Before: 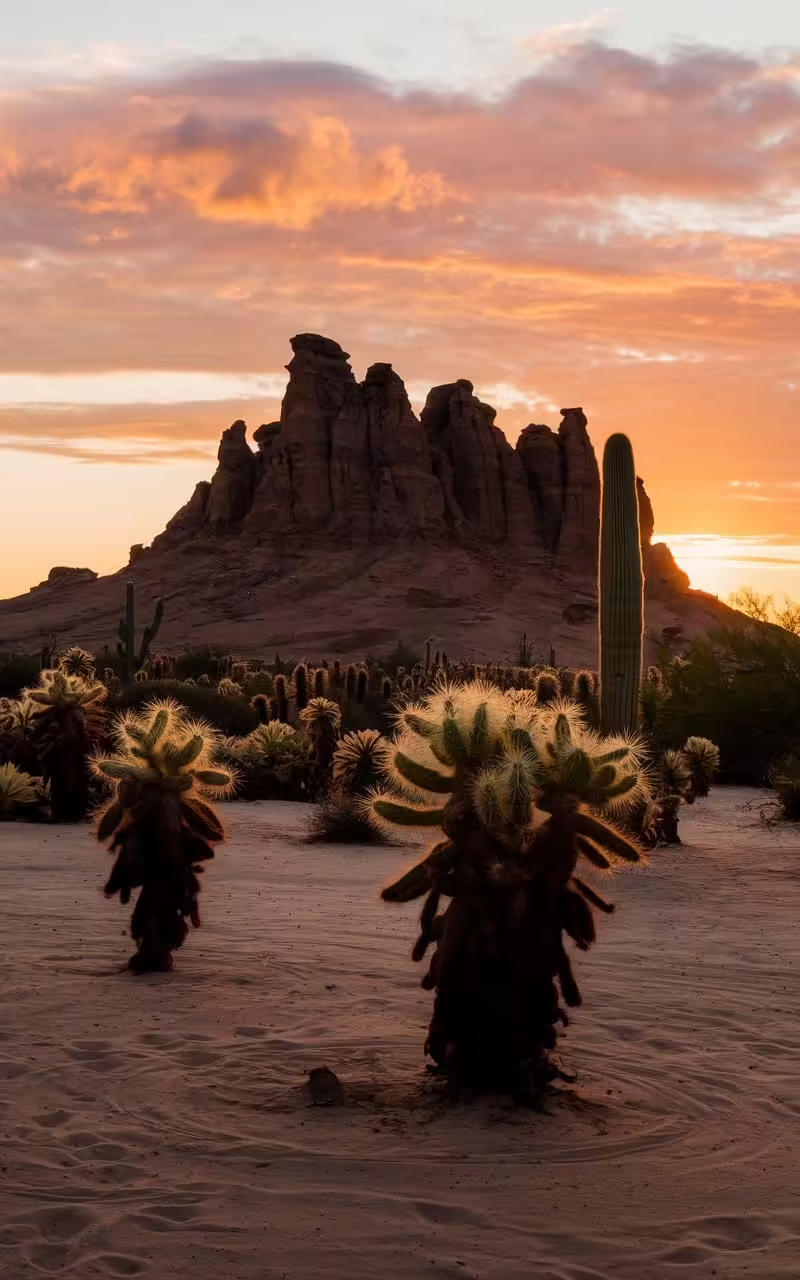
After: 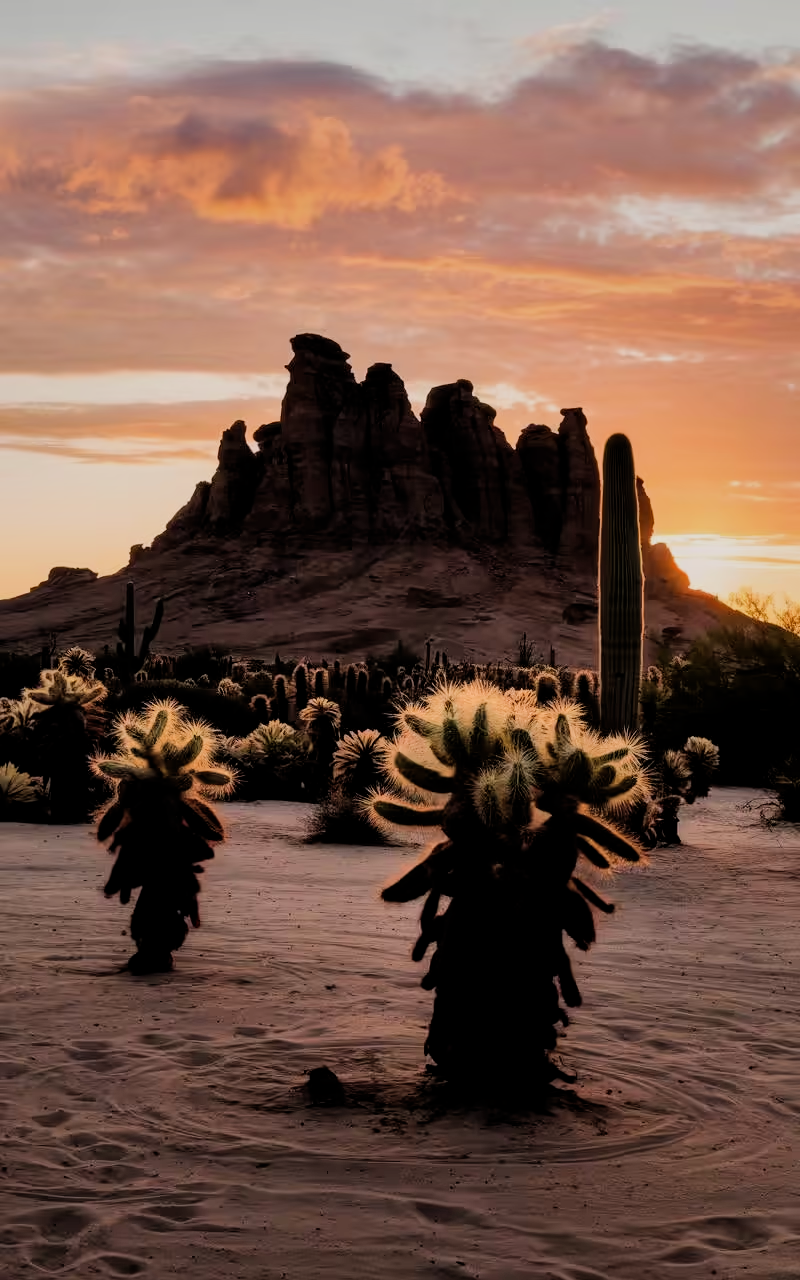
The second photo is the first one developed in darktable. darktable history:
shadows and highlights: shadows 39.98, highlights -54.54, low approximation 0.01, soften with gaussian
filmic rgb: black relative exposure -7.75 EV, white relative exposure 4.37 EV, target black luminance 0%, hardness 3.76, latitude 50.58%, contrast 1.069, highlights saturation mix 9.86%, shadows ↔ highlights balance -0.275%
